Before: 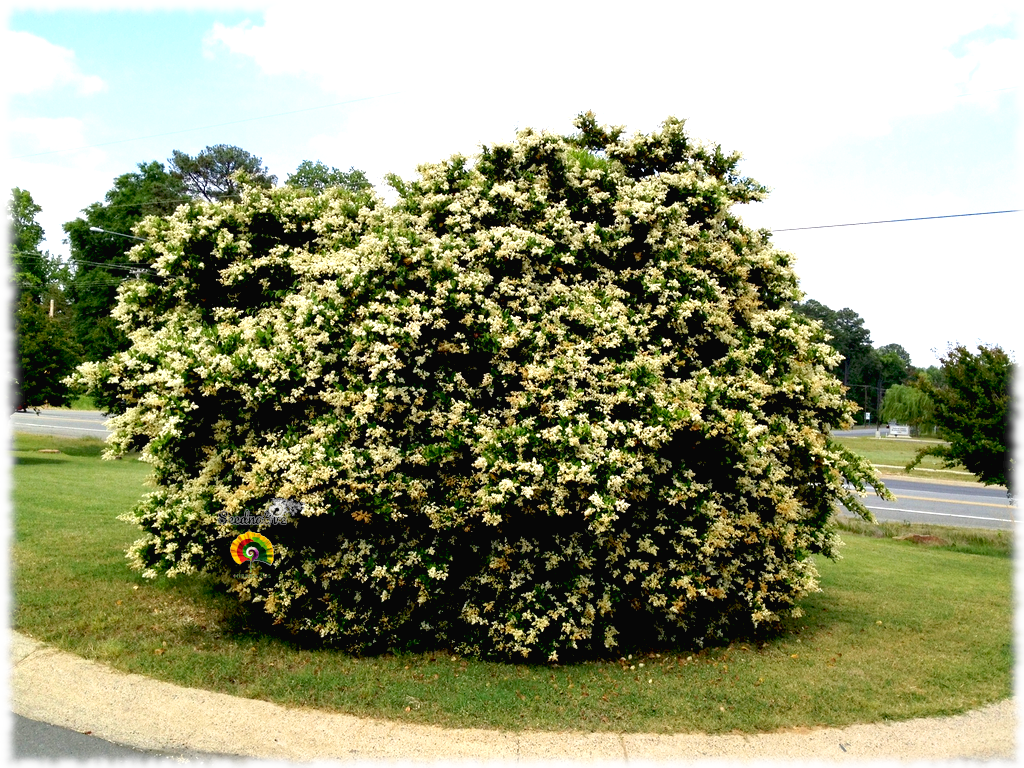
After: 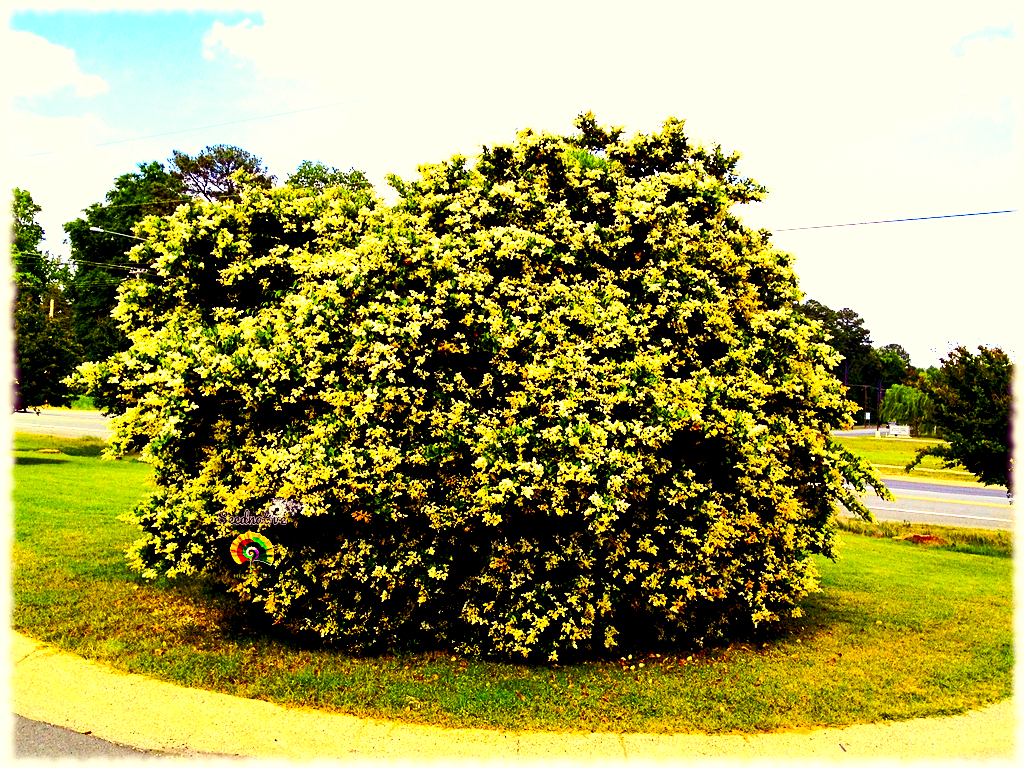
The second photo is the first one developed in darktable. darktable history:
sharpen: on, module defaults
color balance rgb: shadows lift › luminance -21.66%, shadows lift › chroma 8.98%, shadows lift › hue 283.37°, power › chroma 1.55%, power › hue 25.59°, highlights gain › luminance 6.08%, highlights gain › chroma 2.55%, highlights gain › hue 90°, global offset › luminance -0.87%, perceptual saturation grading › global saturation 27.49%, perceptual saturation grading › highlights -28.39%, perceptual saturation grading › mid-tones 15.22%, perceptual saturation grading › shadows 33.98%, perceptual brilliance grading › highlights 10%, perceptual brilliance grading › mid-tones 5%
contrast brightness saturation: contrast 0.26, brightness 0.02, saturation 0.87
